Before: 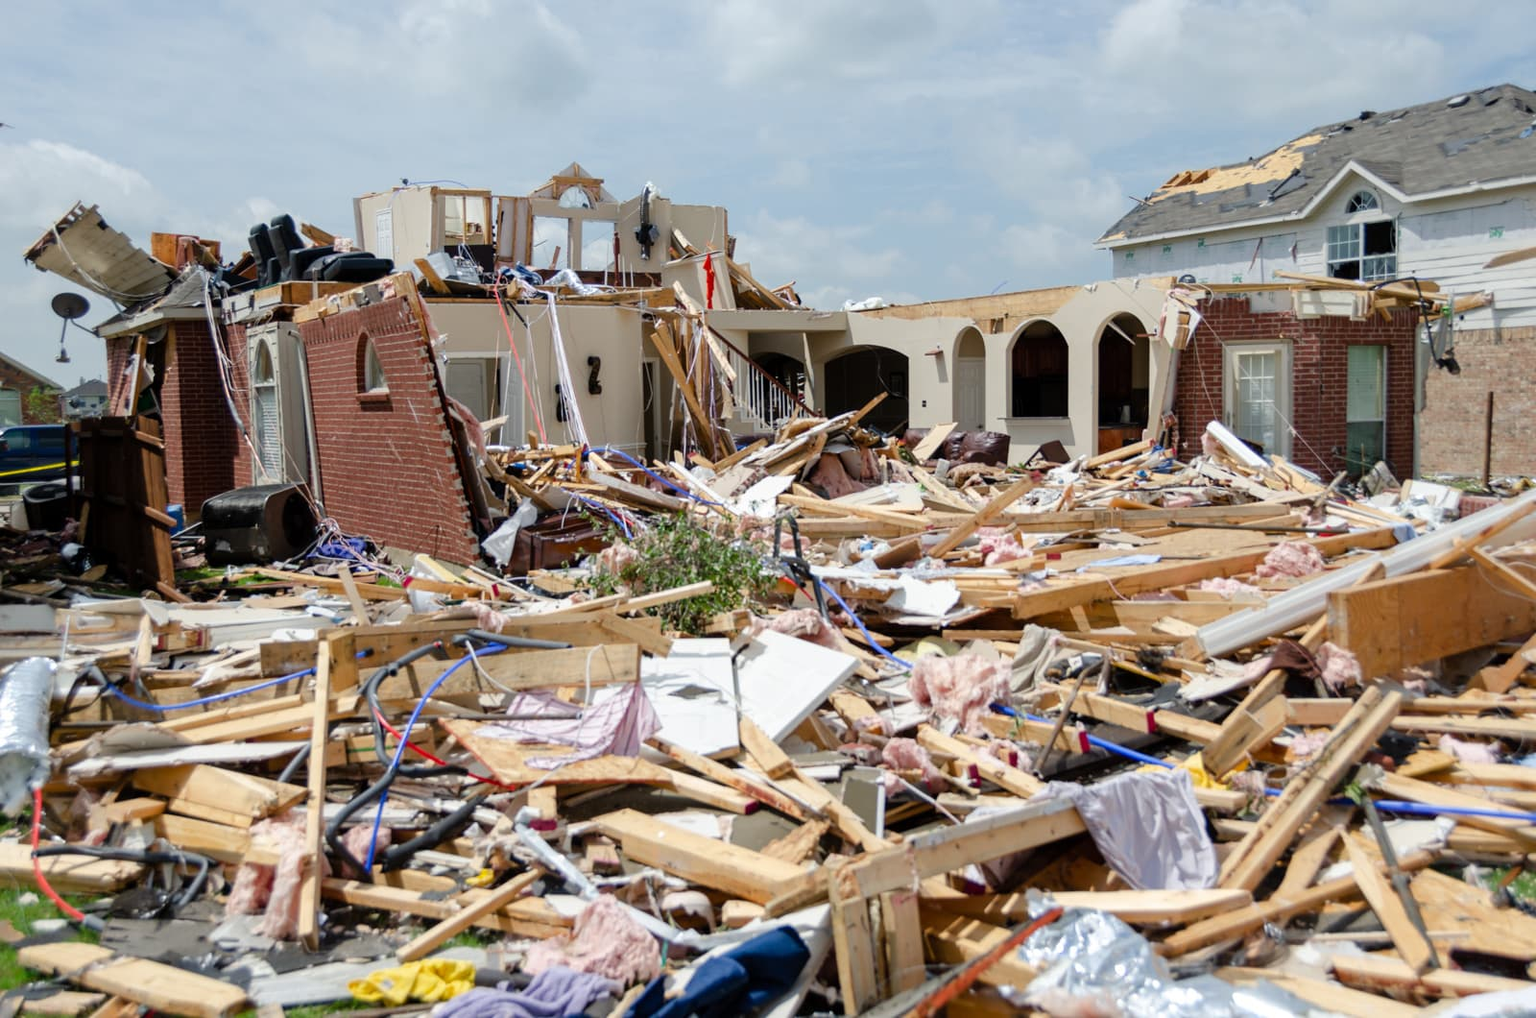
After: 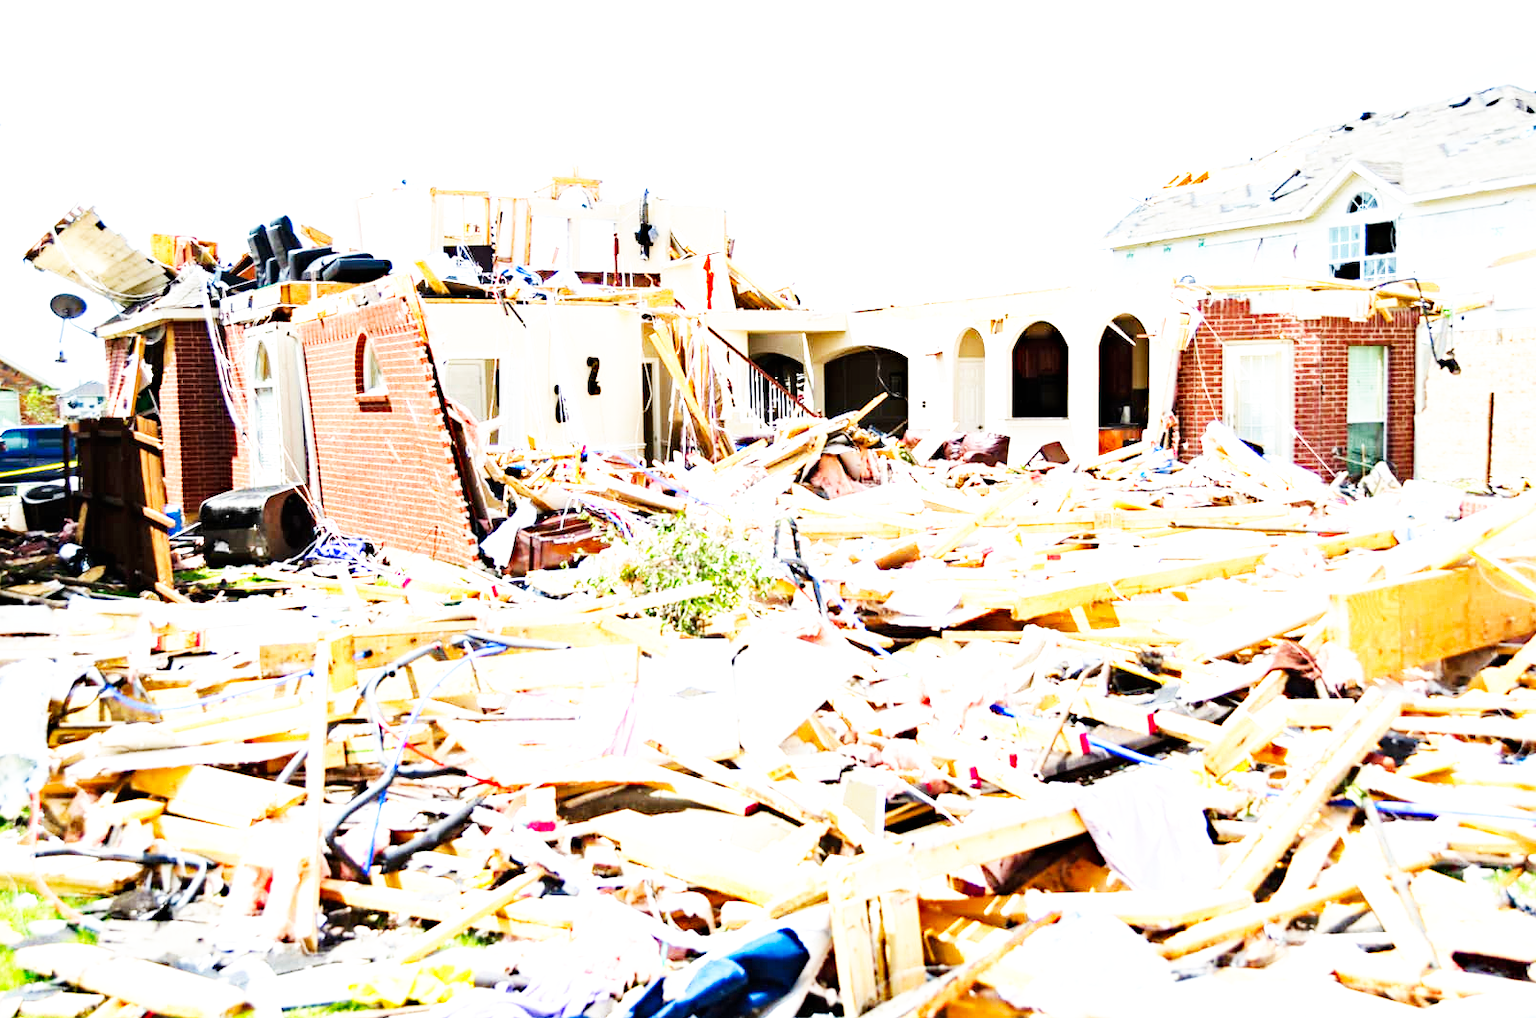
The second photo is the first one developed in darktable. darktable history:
haze removal: adaptive false
crop and rotate: left 0.126%
exposure: black level correction 0, exposure 1.741 EV, compensate exposure bias true, compensate highlight preservation false
base curve: curves: ch0 [(0, 0) (0.007, 0.004) (0.027, 0.03) (0.046, 0.07) (0.207, 0.54) (0.442, 0.872) (0.673, 0.972) (1, 1)], preserve colors none
